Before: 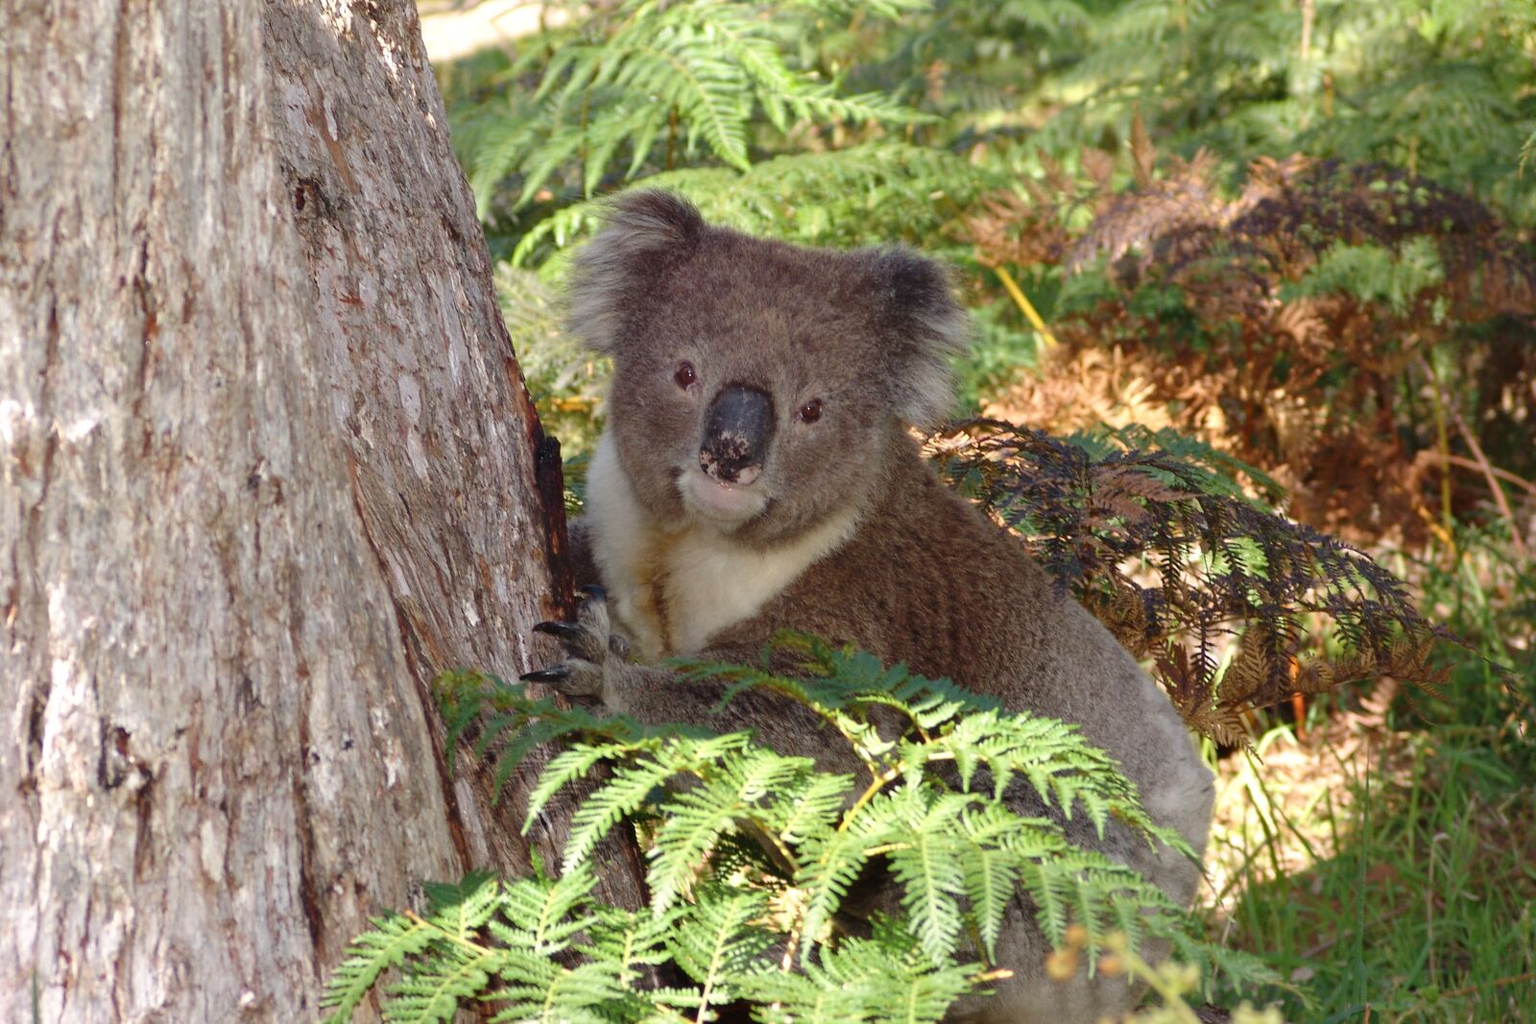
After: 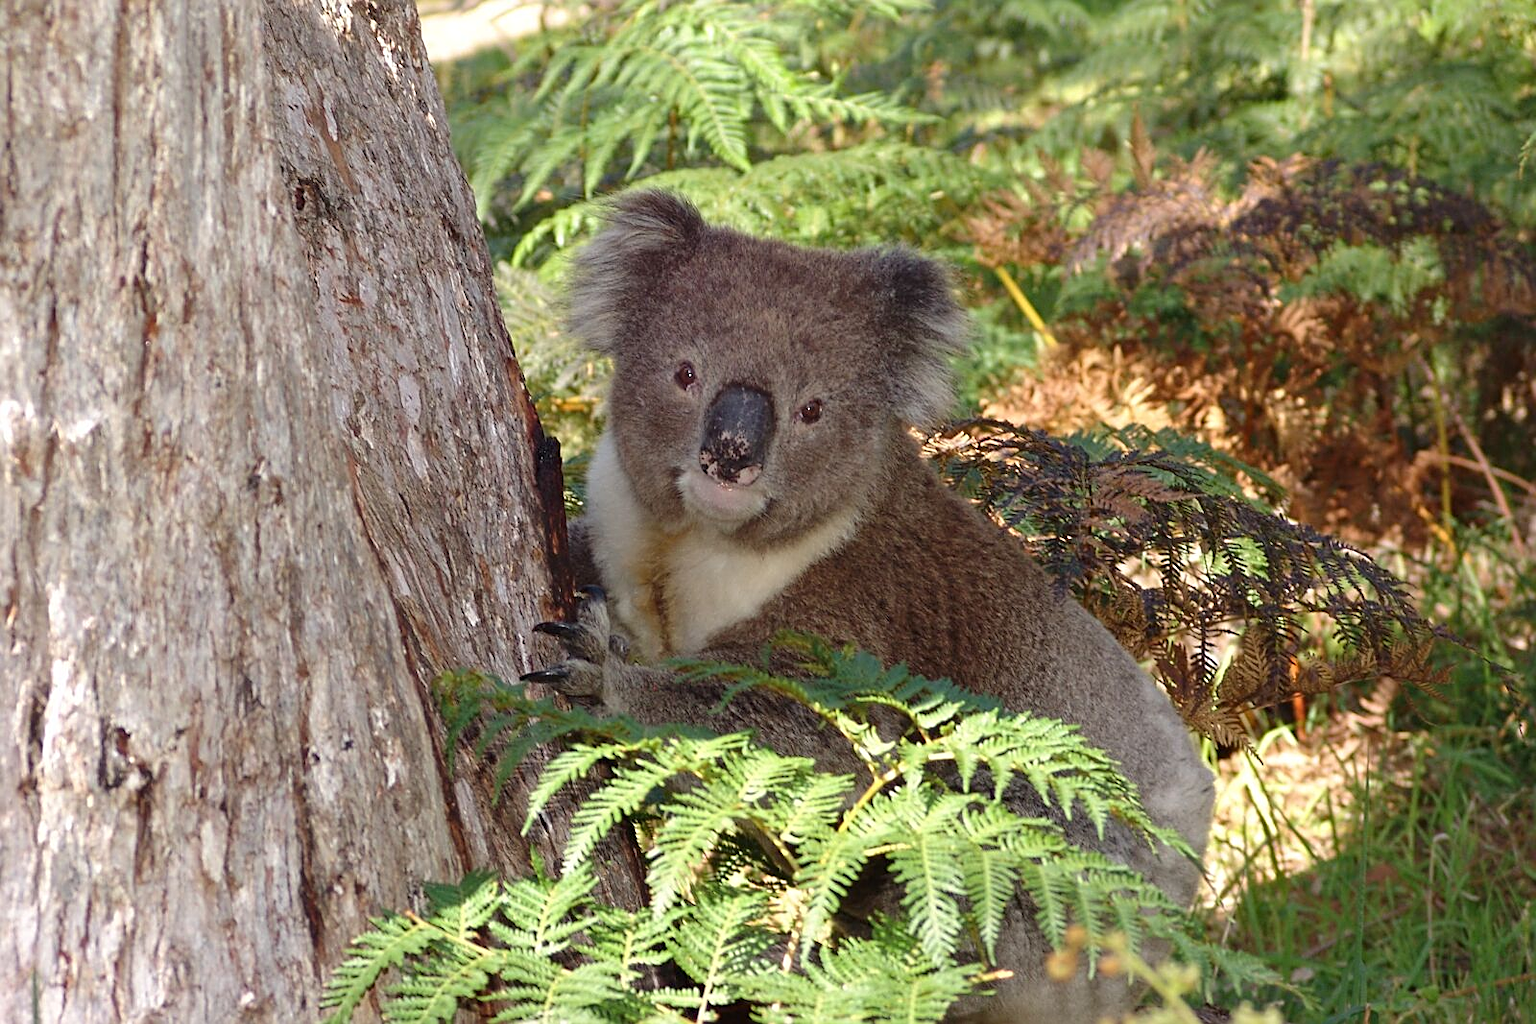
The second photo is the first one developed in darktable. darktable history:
sharpen: amount 0.598
